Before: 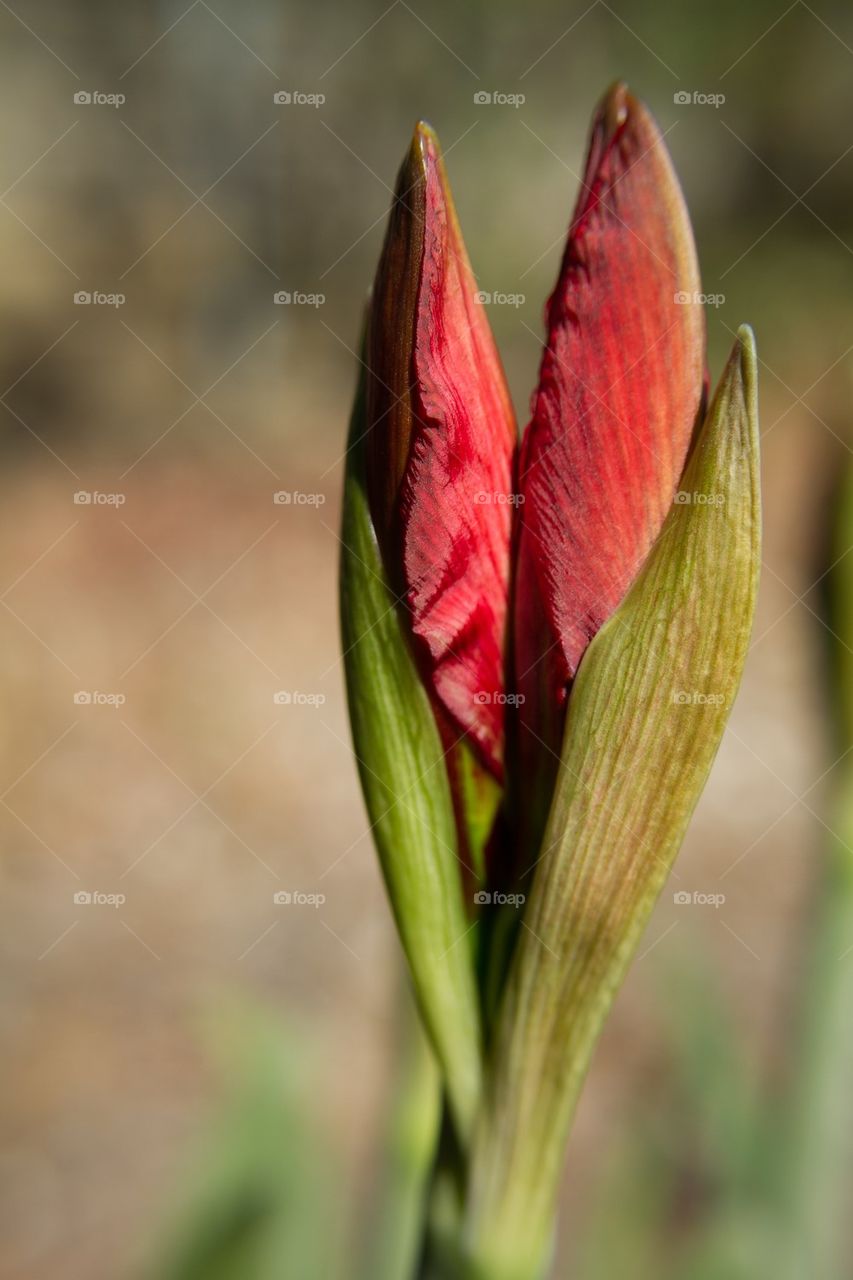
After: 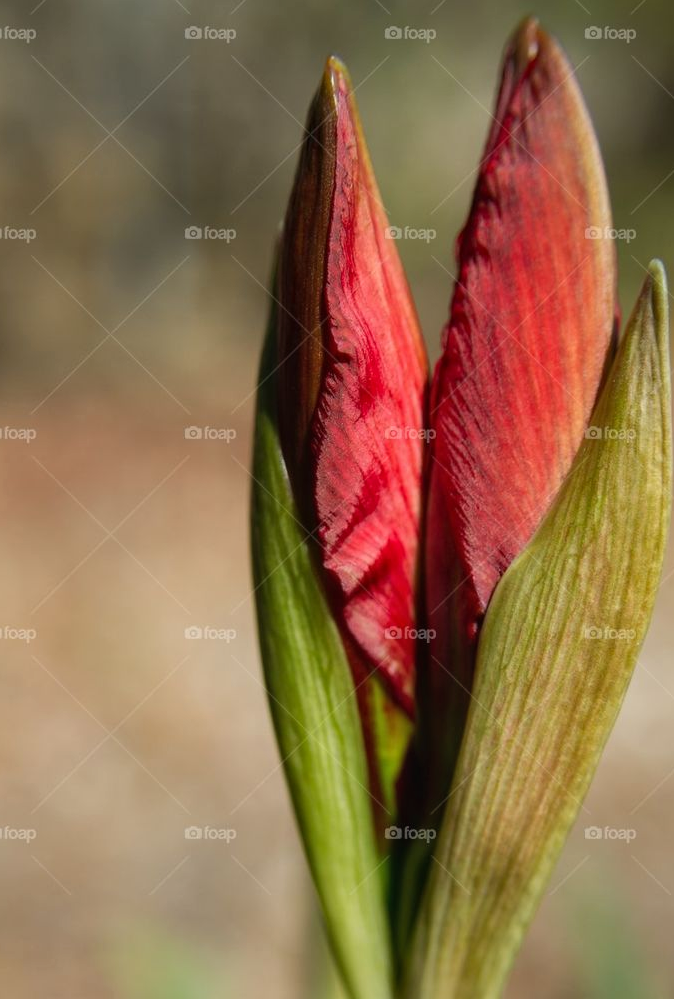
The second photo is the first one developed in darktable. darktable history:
crop and rotate: left 10.562%, top 5.1%, right 10.397%, bottom 16.834%
local contrast: detail 110%
